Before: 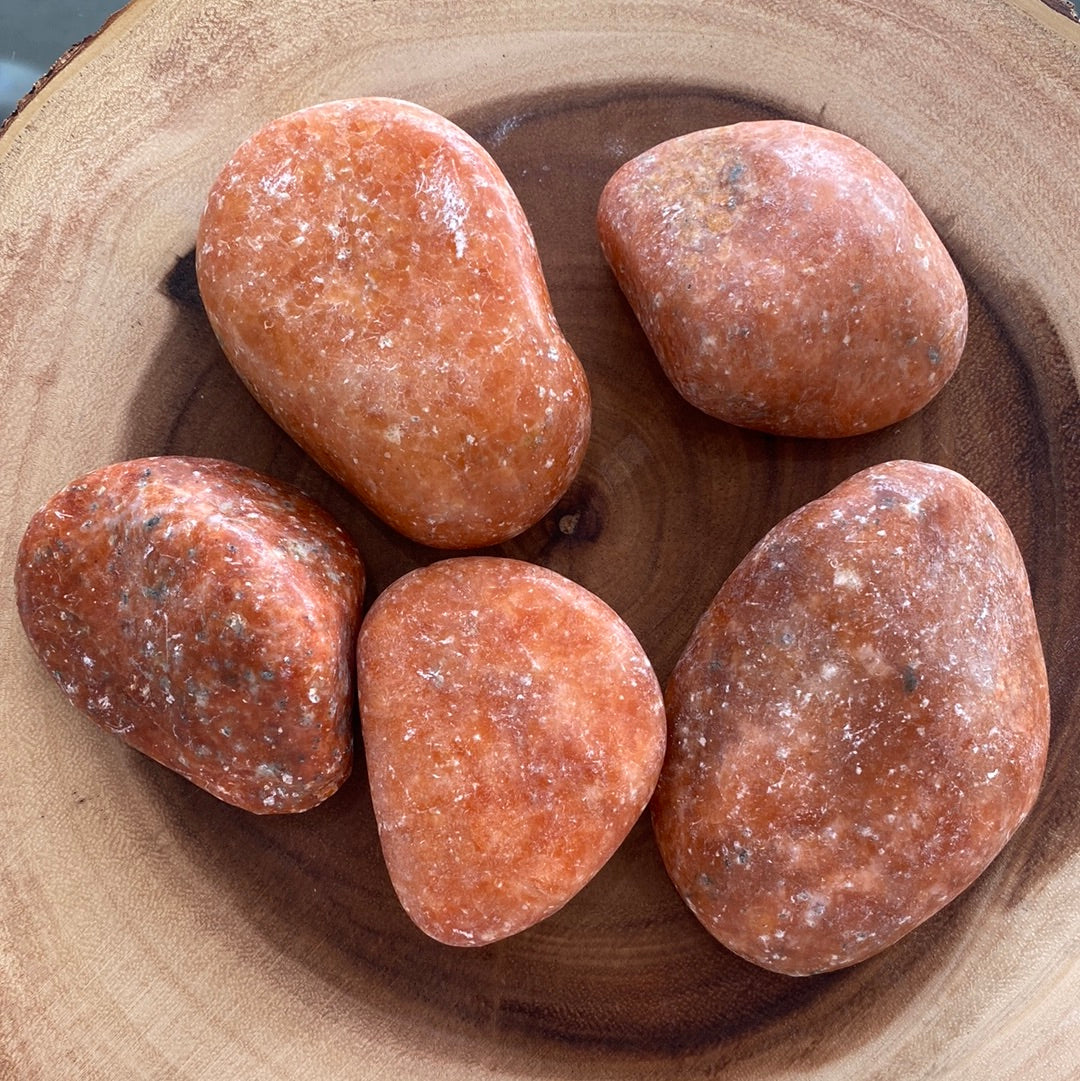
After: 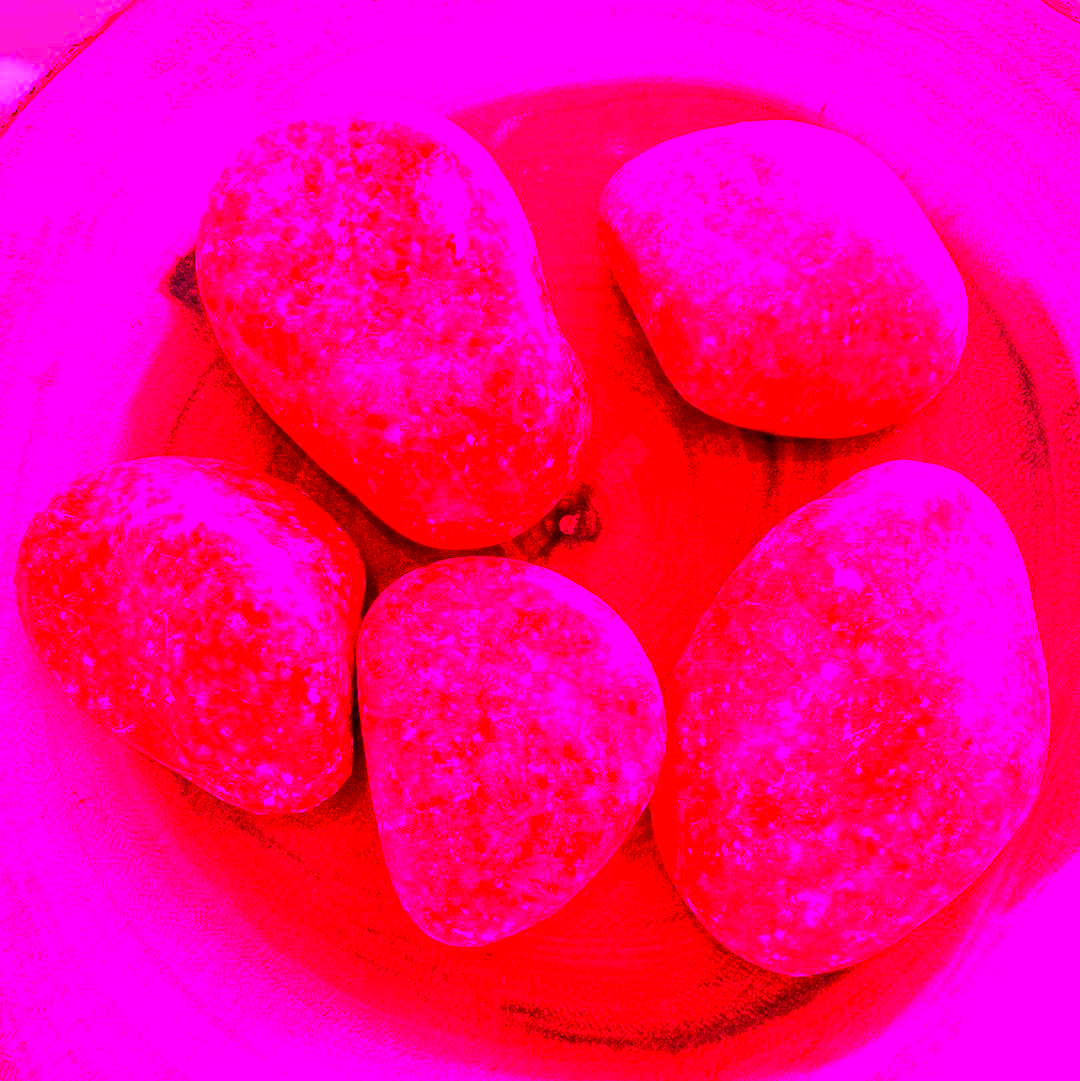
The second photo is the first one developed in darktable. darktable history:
contrast brightness saturation: contrast 0.12, brightness -0.12, saturation 0.2
white balance: red 4.26, blue 1.802
